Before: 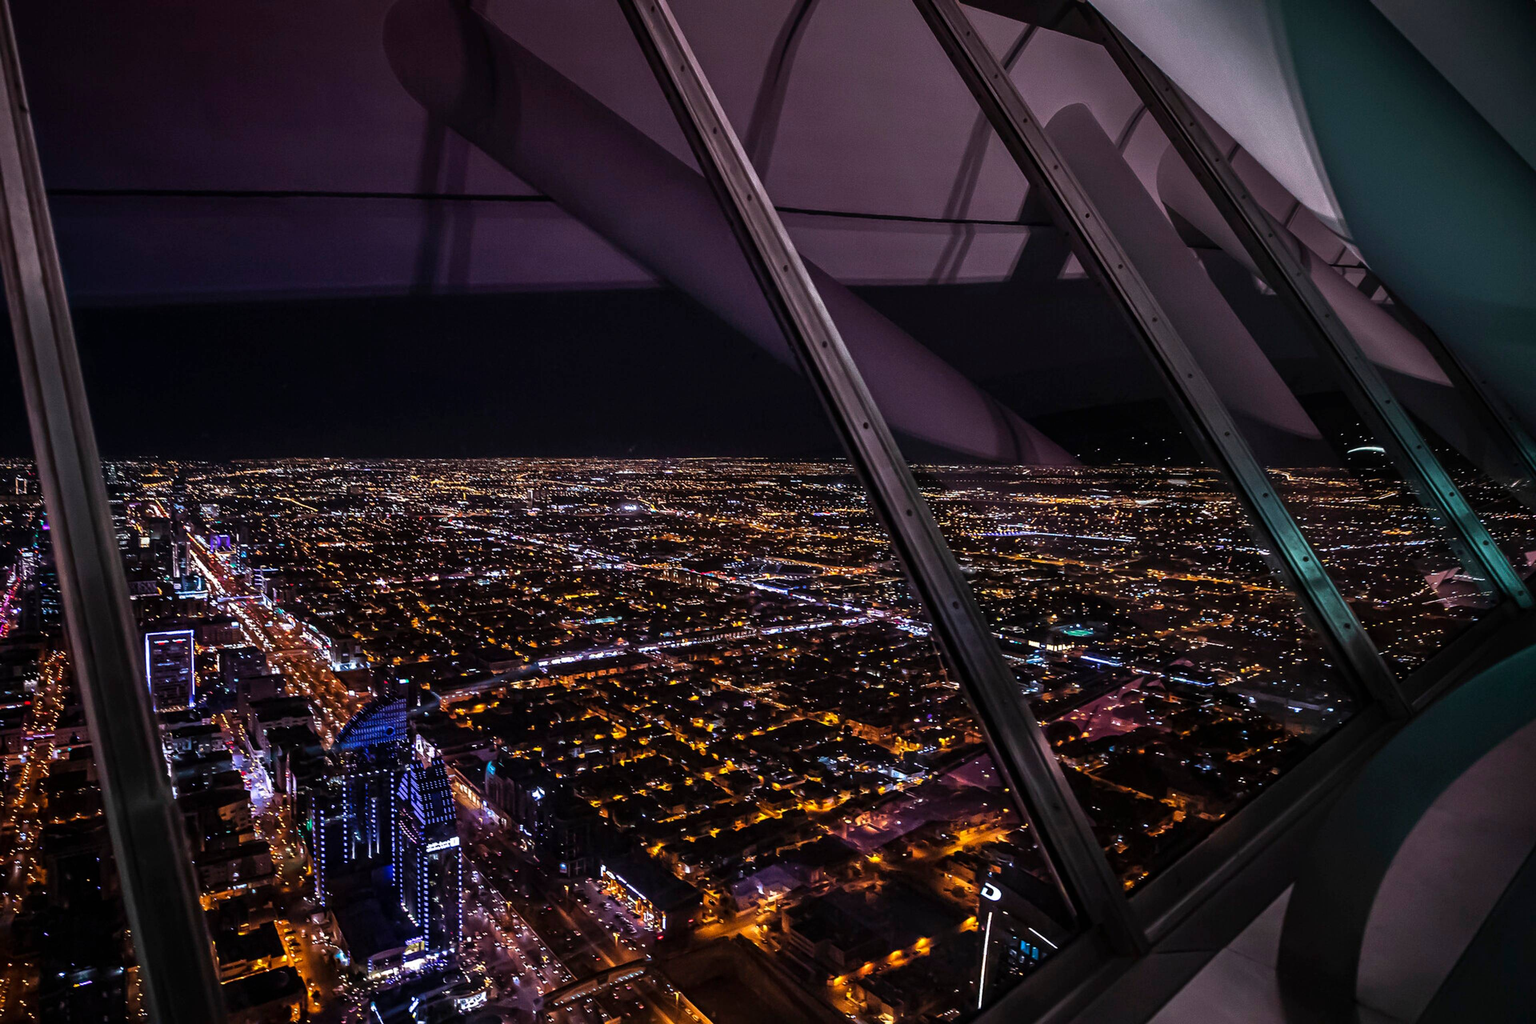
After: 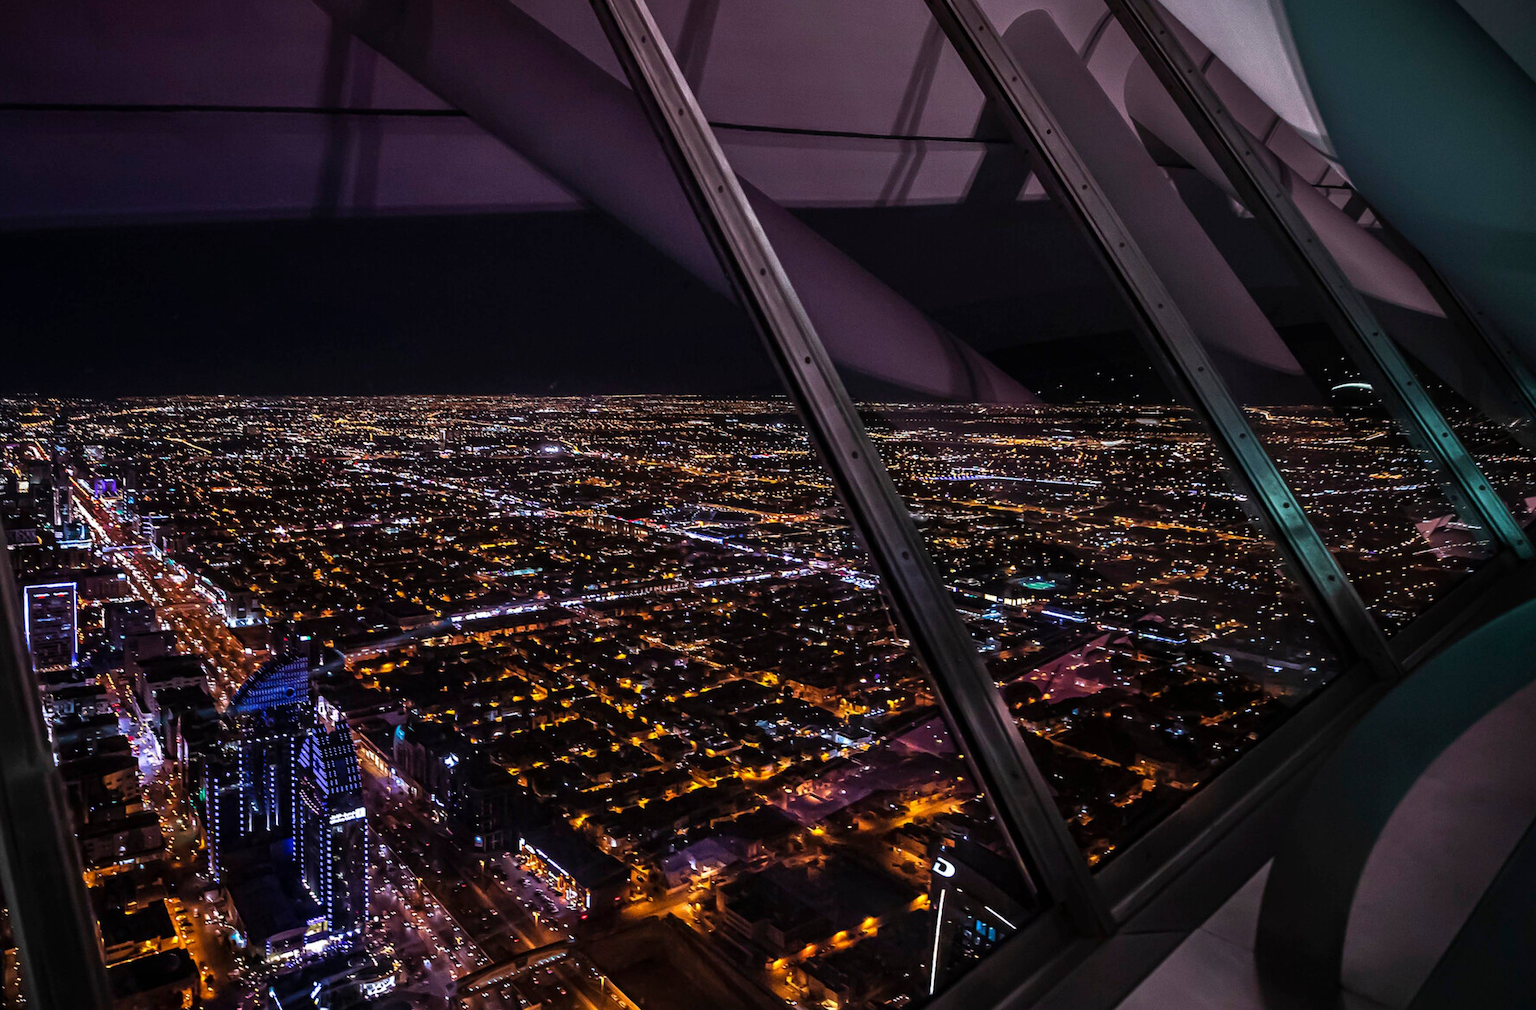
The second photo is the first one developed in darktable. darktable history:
crop and rotate: left 8.061%, top 9.295%
